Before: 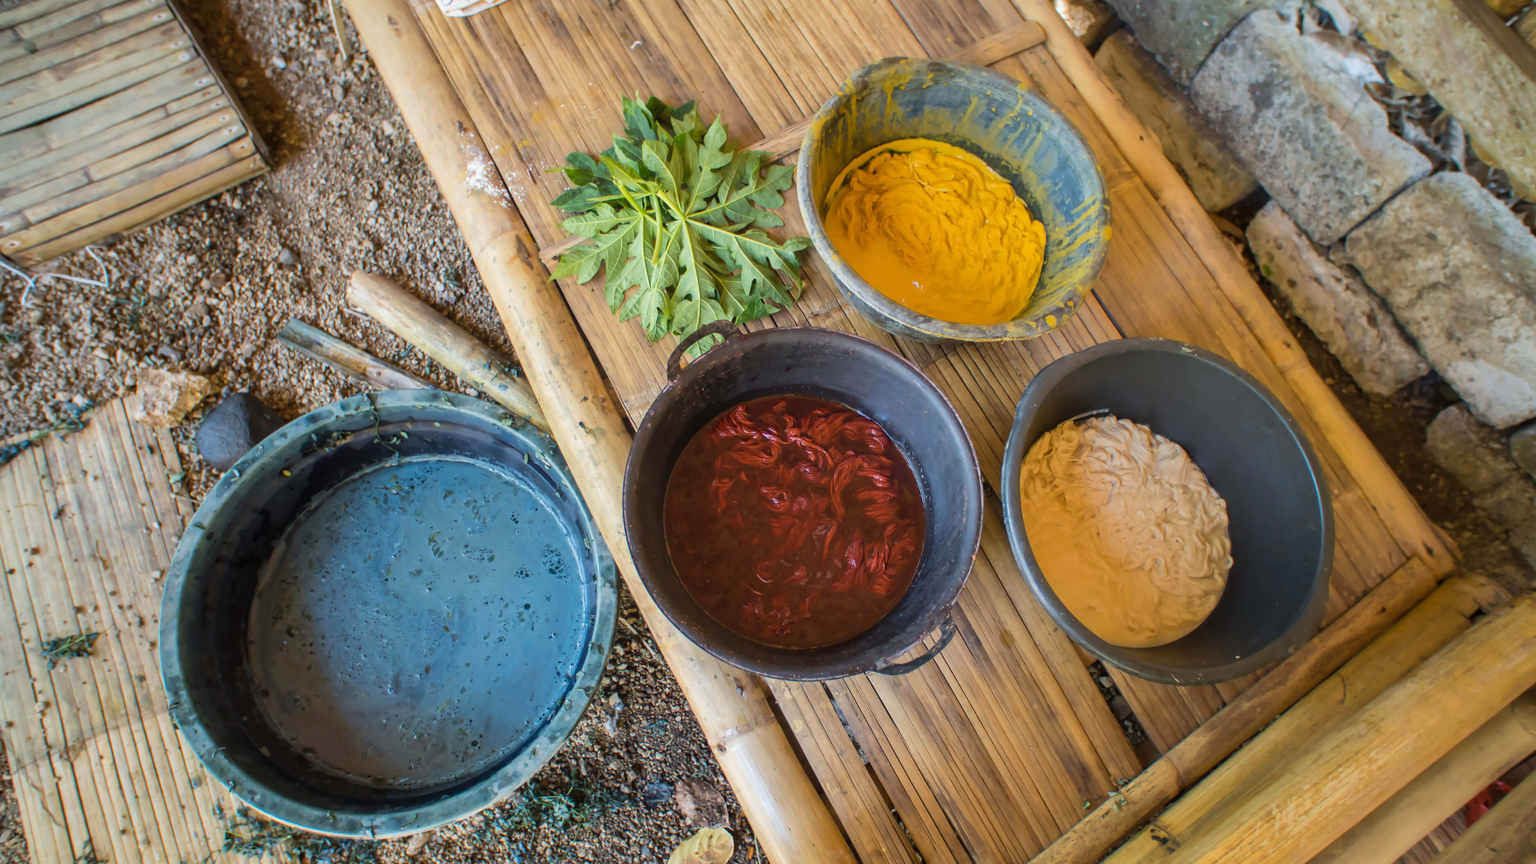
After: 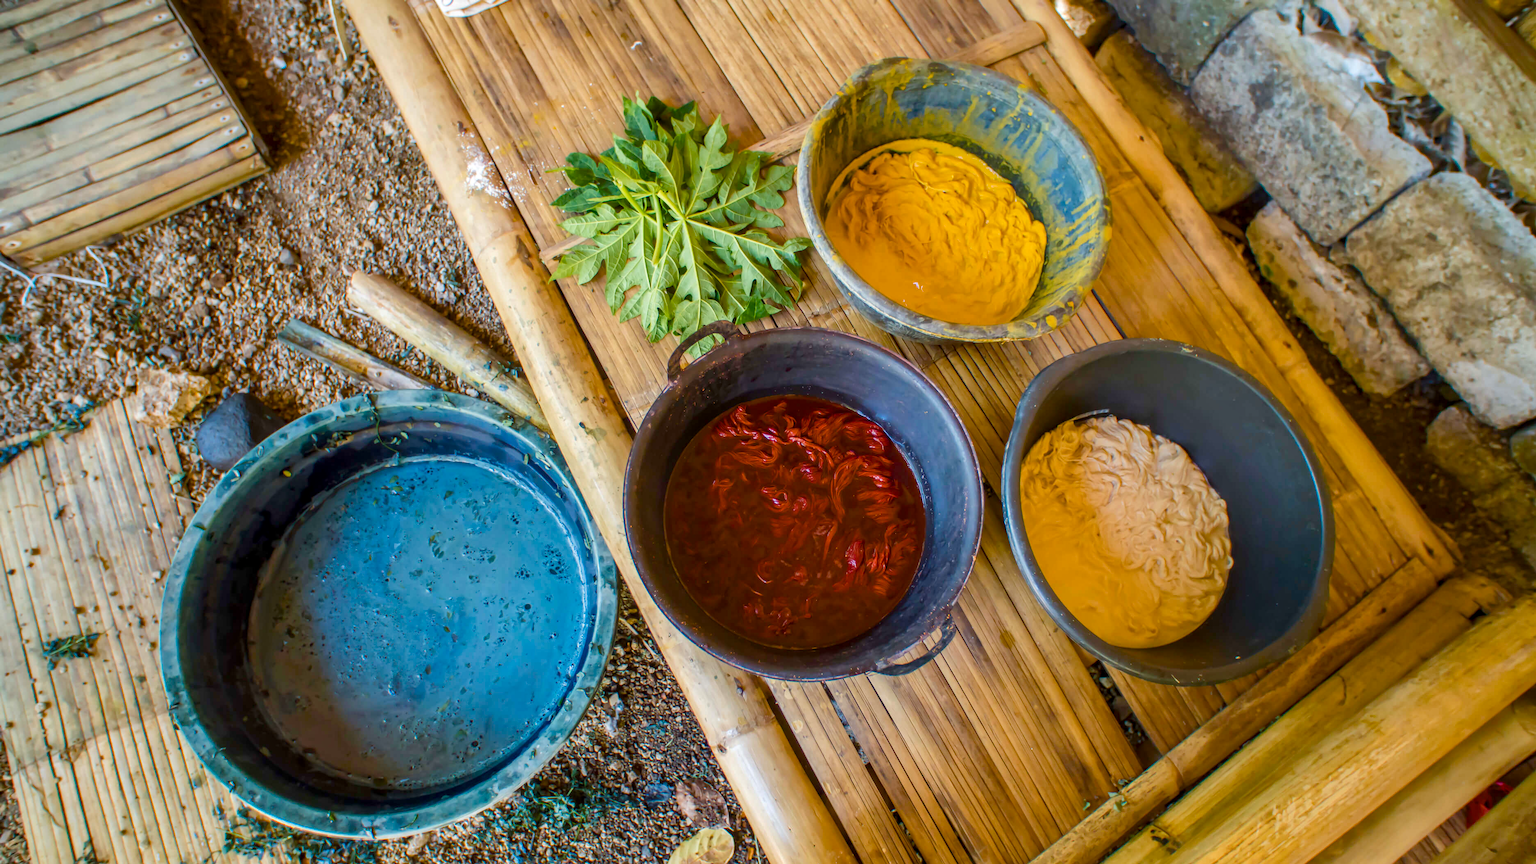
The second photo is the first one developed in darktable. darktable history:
local contrast: on, module defaults
velvia: strength 6.19%
color balance rgb: linear chroma grading › shadows 31.352%, linear chroma grading › global chroma -2.138%, linear chroma grading › mid-tones 4%, perceptual saturation grading › global saturation 20%, perceptual saturation grading › highlights -25.085%, perceptual saturation grading › shadows 26.069%, global vibrance 20%
